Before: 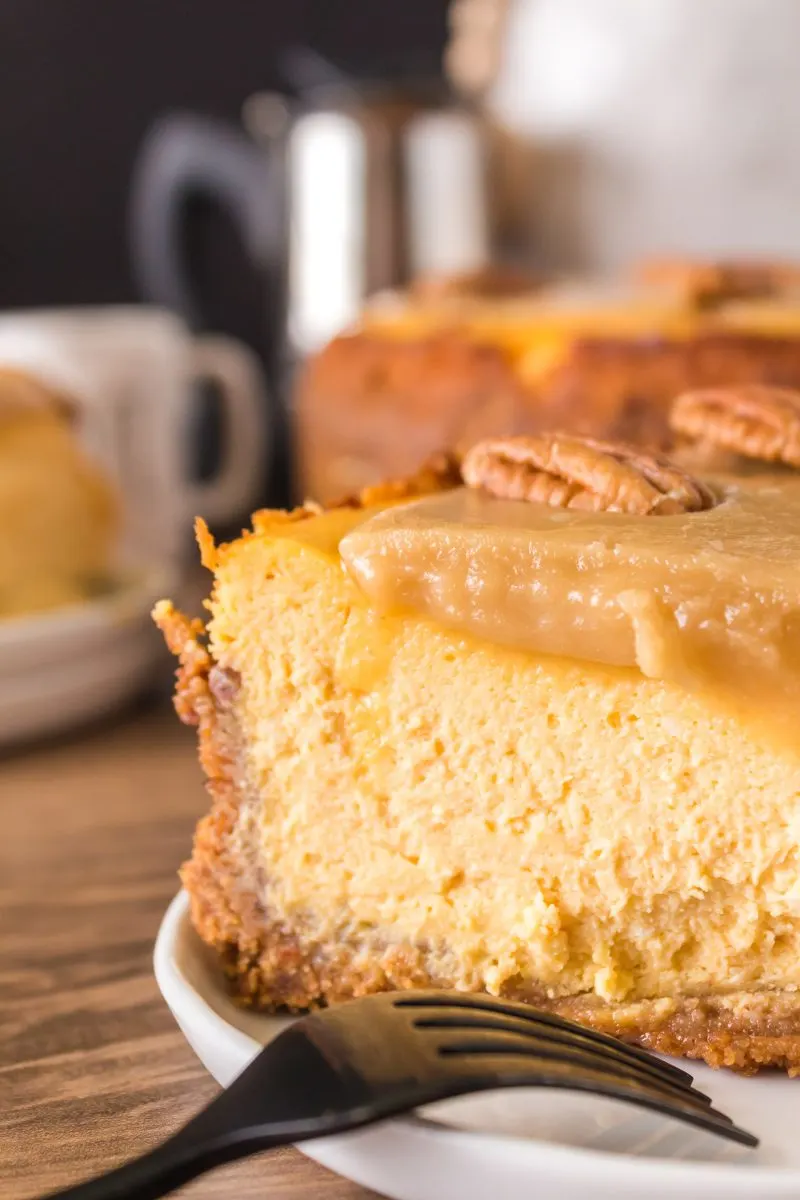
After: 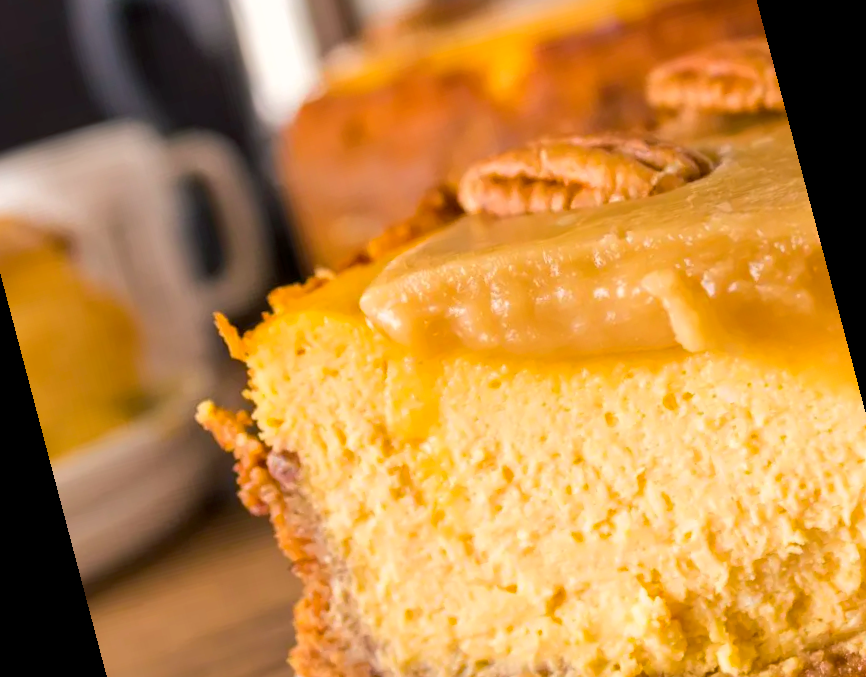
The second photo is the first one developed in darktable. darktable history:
rotate and perspective: rotation -14.8°, crop left 0.1, crop right 0.903, crop top 0.25, crop bottom 0.748
color balance rgb: shadows lift › chroma 2%, shadows lift › hue 217.2°, power › hue 60°, highlights gain › chroma 1%, highlights gain › hue 69.6°, global offset › luminance -0.5%, perceptual saturation grading › global saturation 15%, global vibrance 15%
